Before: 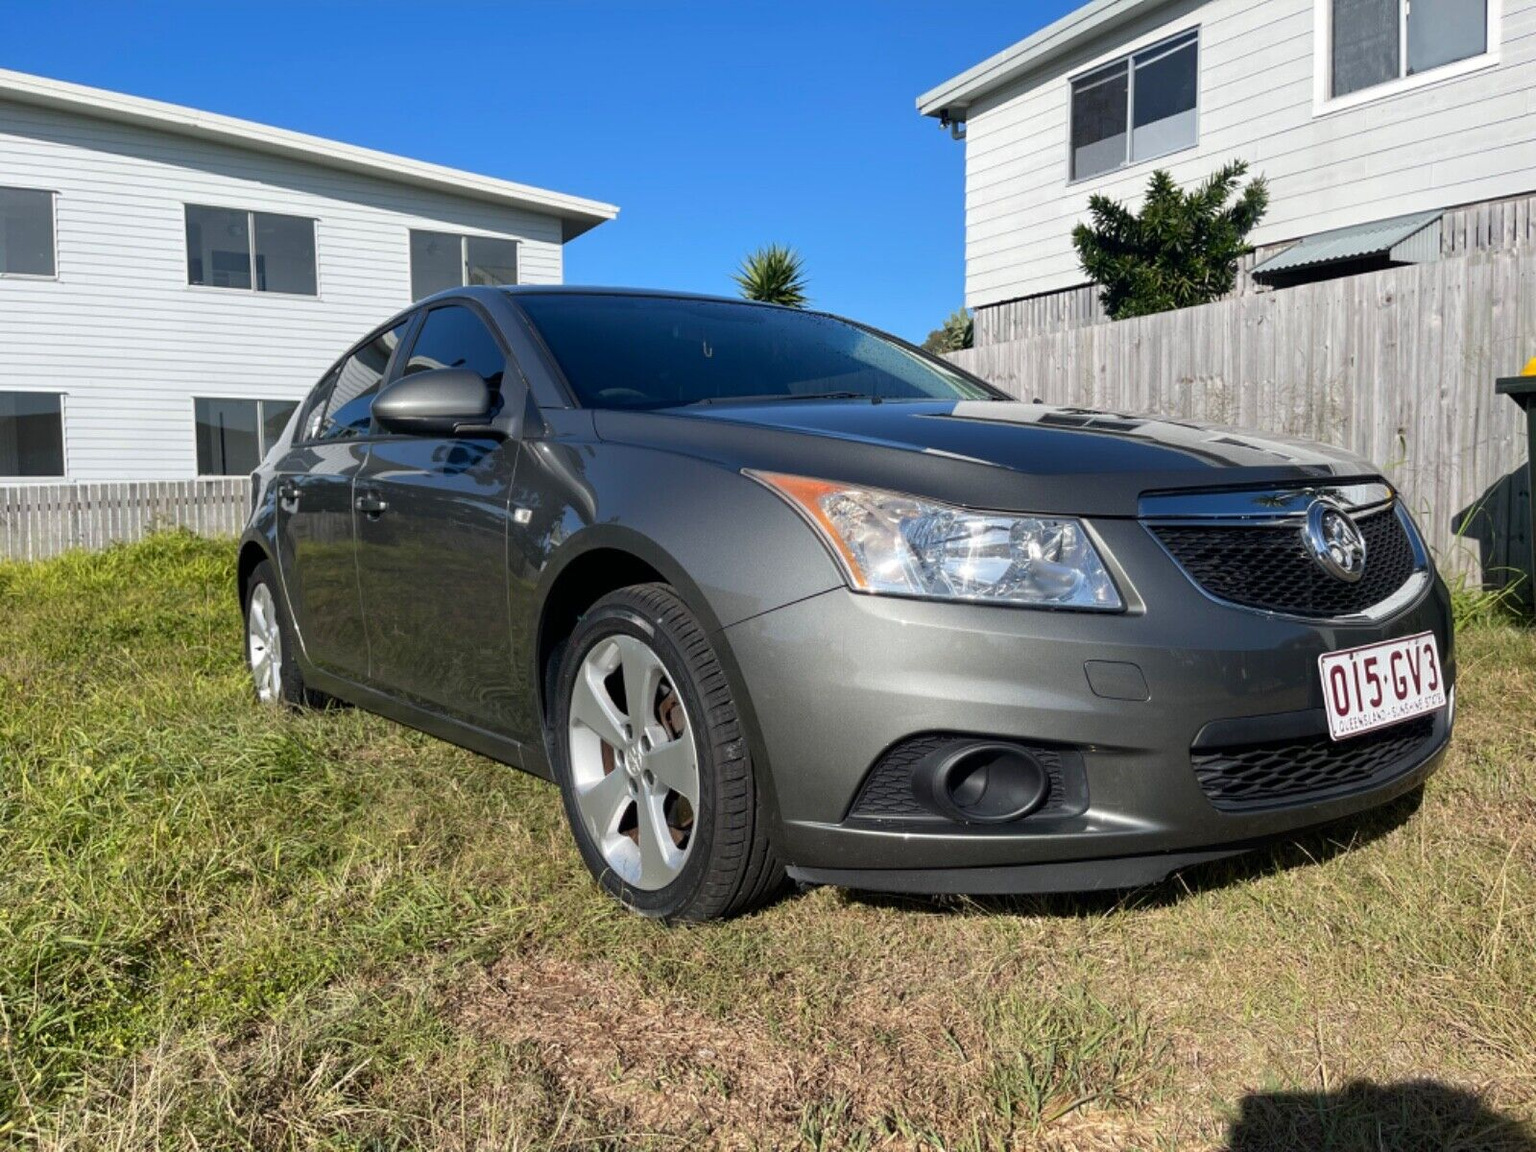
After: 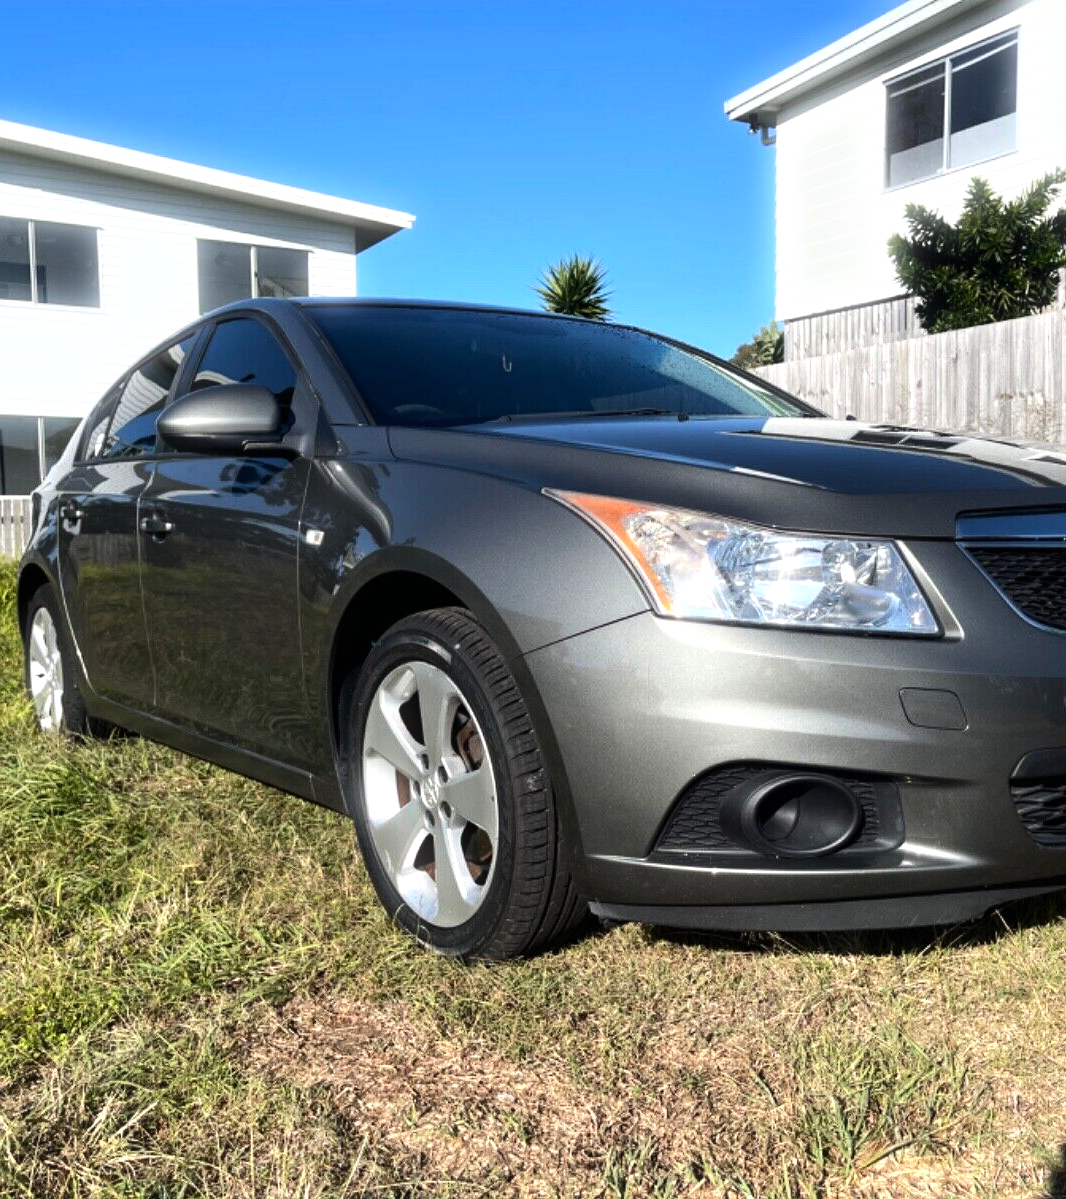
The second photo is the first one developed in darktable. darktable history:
tone equalizer: -8 EV -0.75 EV, -7 EV -0.7 EV, -6 EV -0.6 EV, -5 EV -0.4 EV, -3 EV 0.4 EV, -2 EV 0.6 EV, -1 EV 0.7 EV, +0 EV 0.75 EV, edges refinement/feathering 500, mask exposure compensation -1.57 EV, preserve details no
crop and rotate: left 14.385%, right 18.948%
bloom: size 3%, threshold 100%, strength 0%
